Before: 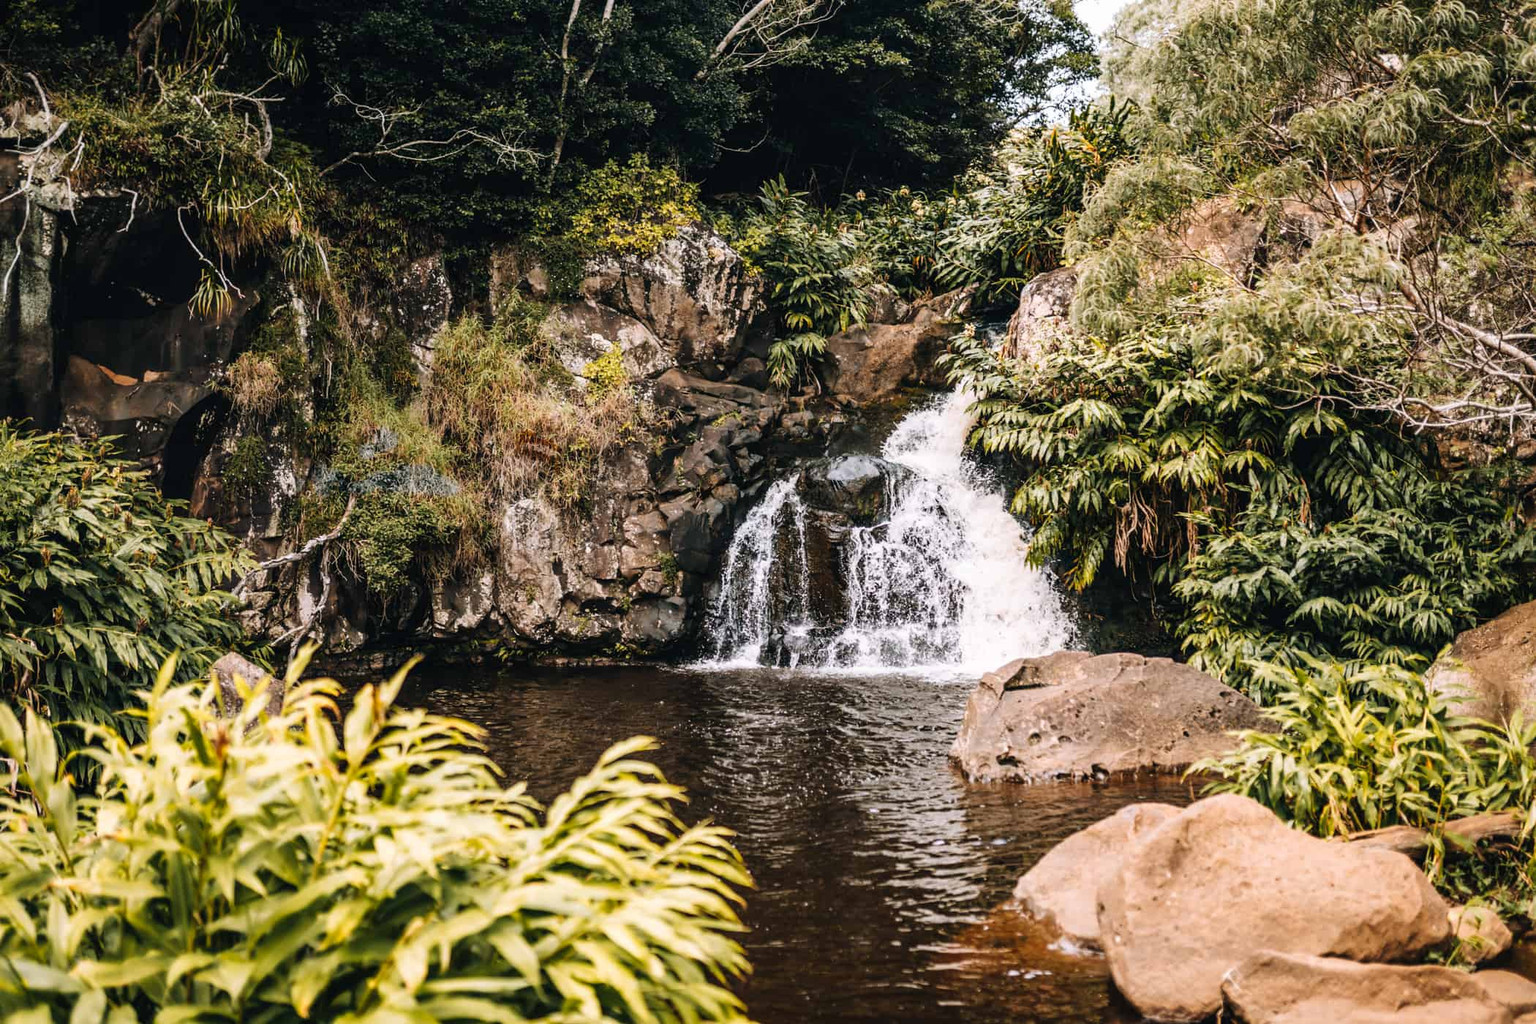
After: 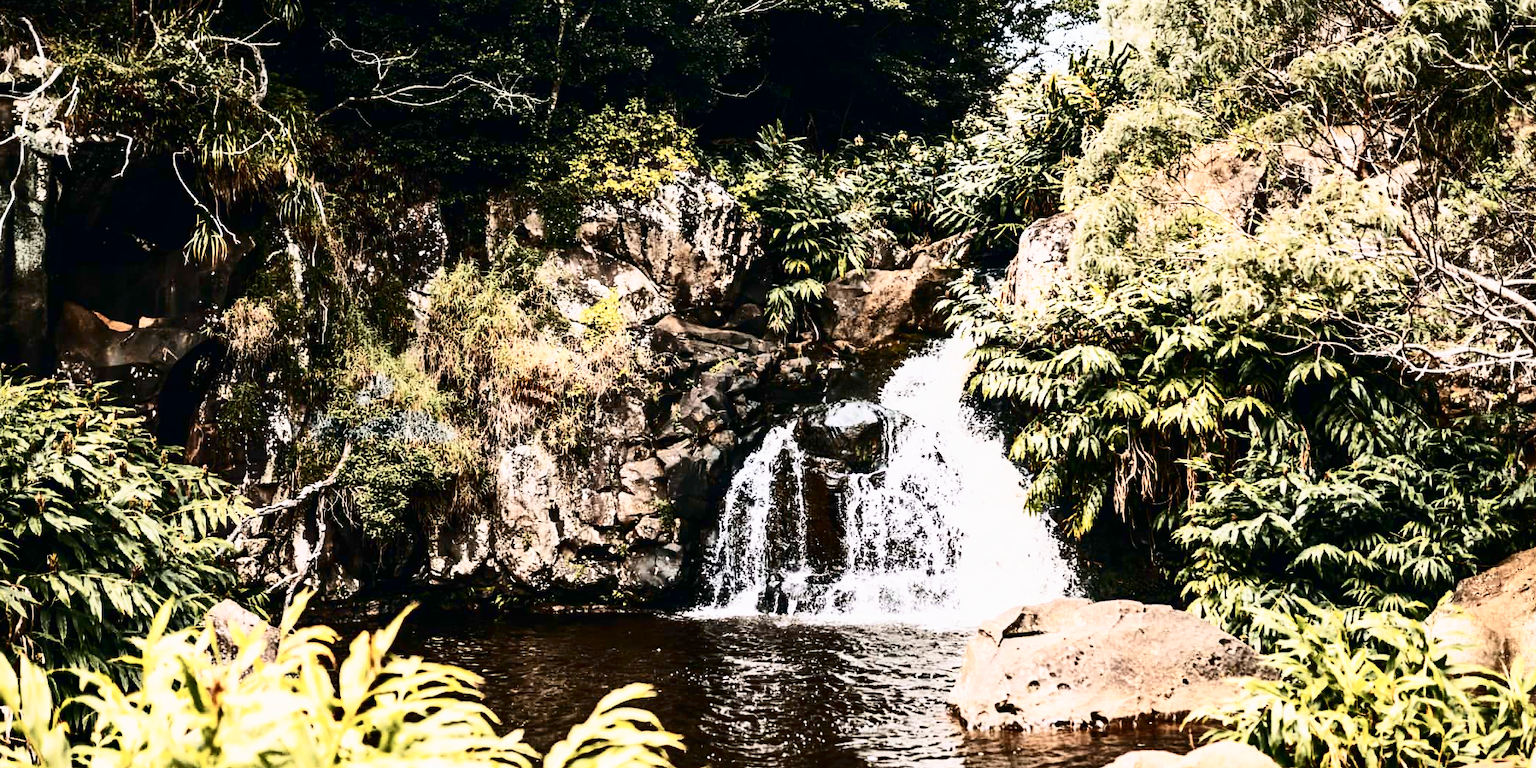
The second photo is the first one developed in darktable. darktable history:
crop: left 0.387%, top 5.469%, bottom 19.809%
base curve: curves: ch0 [(0, 0) (0.088, 0.125) (0.176, 0.251) (0.354, 0.501) (0.613, 0.749) (1, 0.877)], preserve colors none
contrast brightness saturation: contrast 0.5, saturation -0.1
